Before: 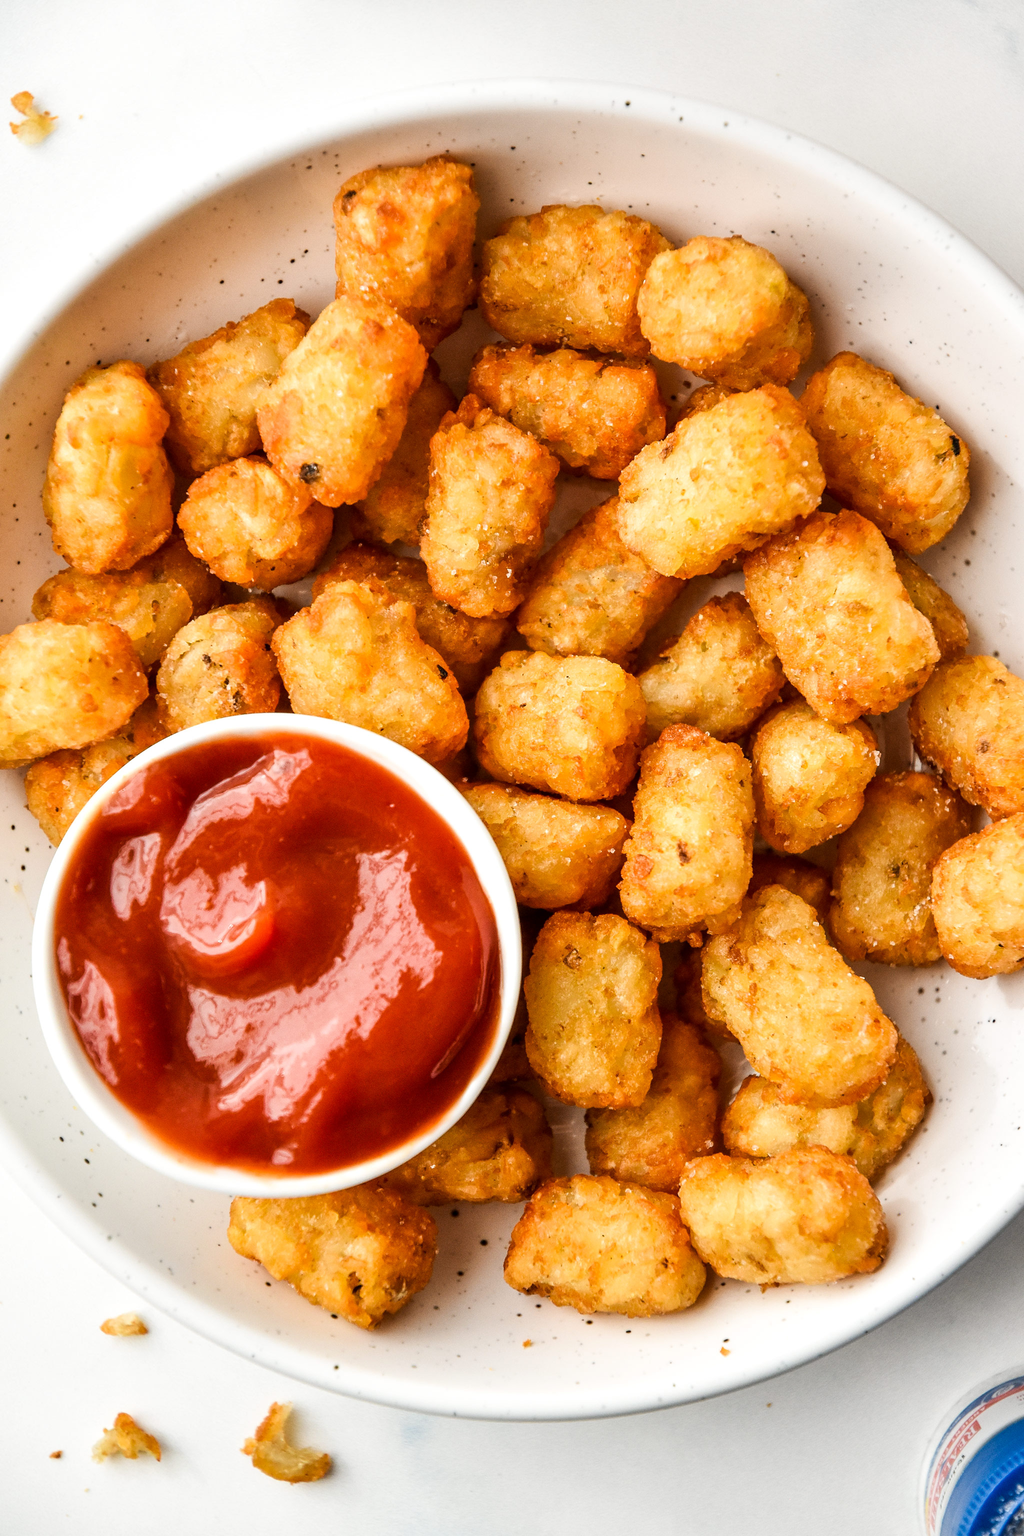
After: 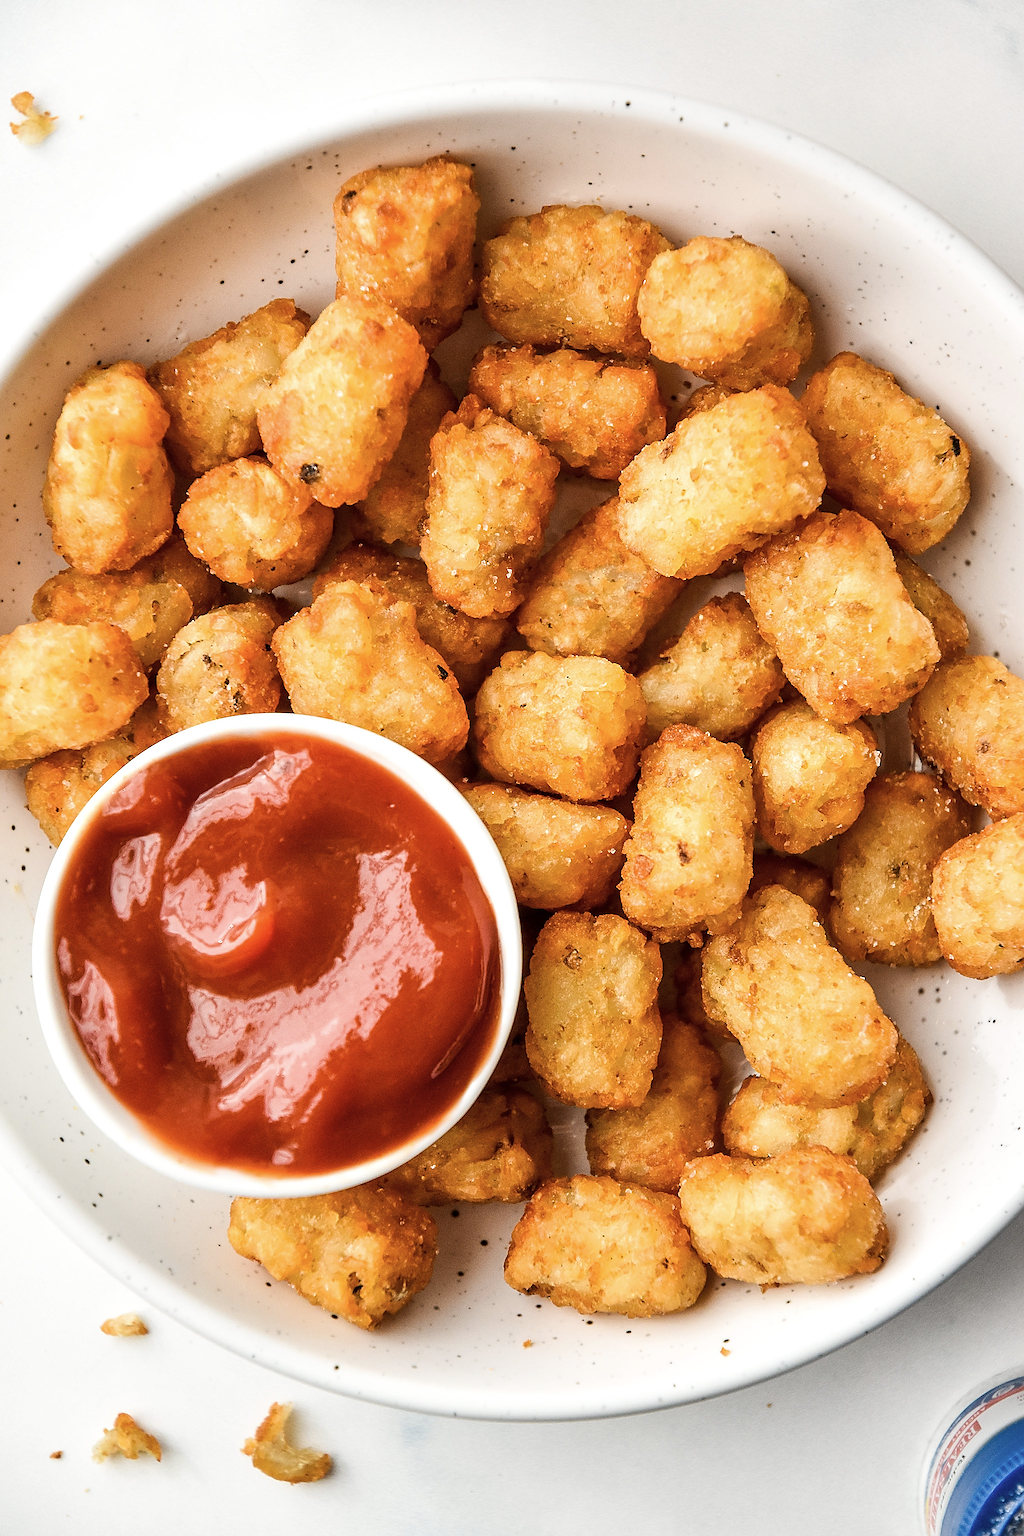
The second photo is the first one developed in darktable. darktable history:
color correction: saturation 0.85
sharpen: radius 1.4, amount 1.25, threshold 0.7
